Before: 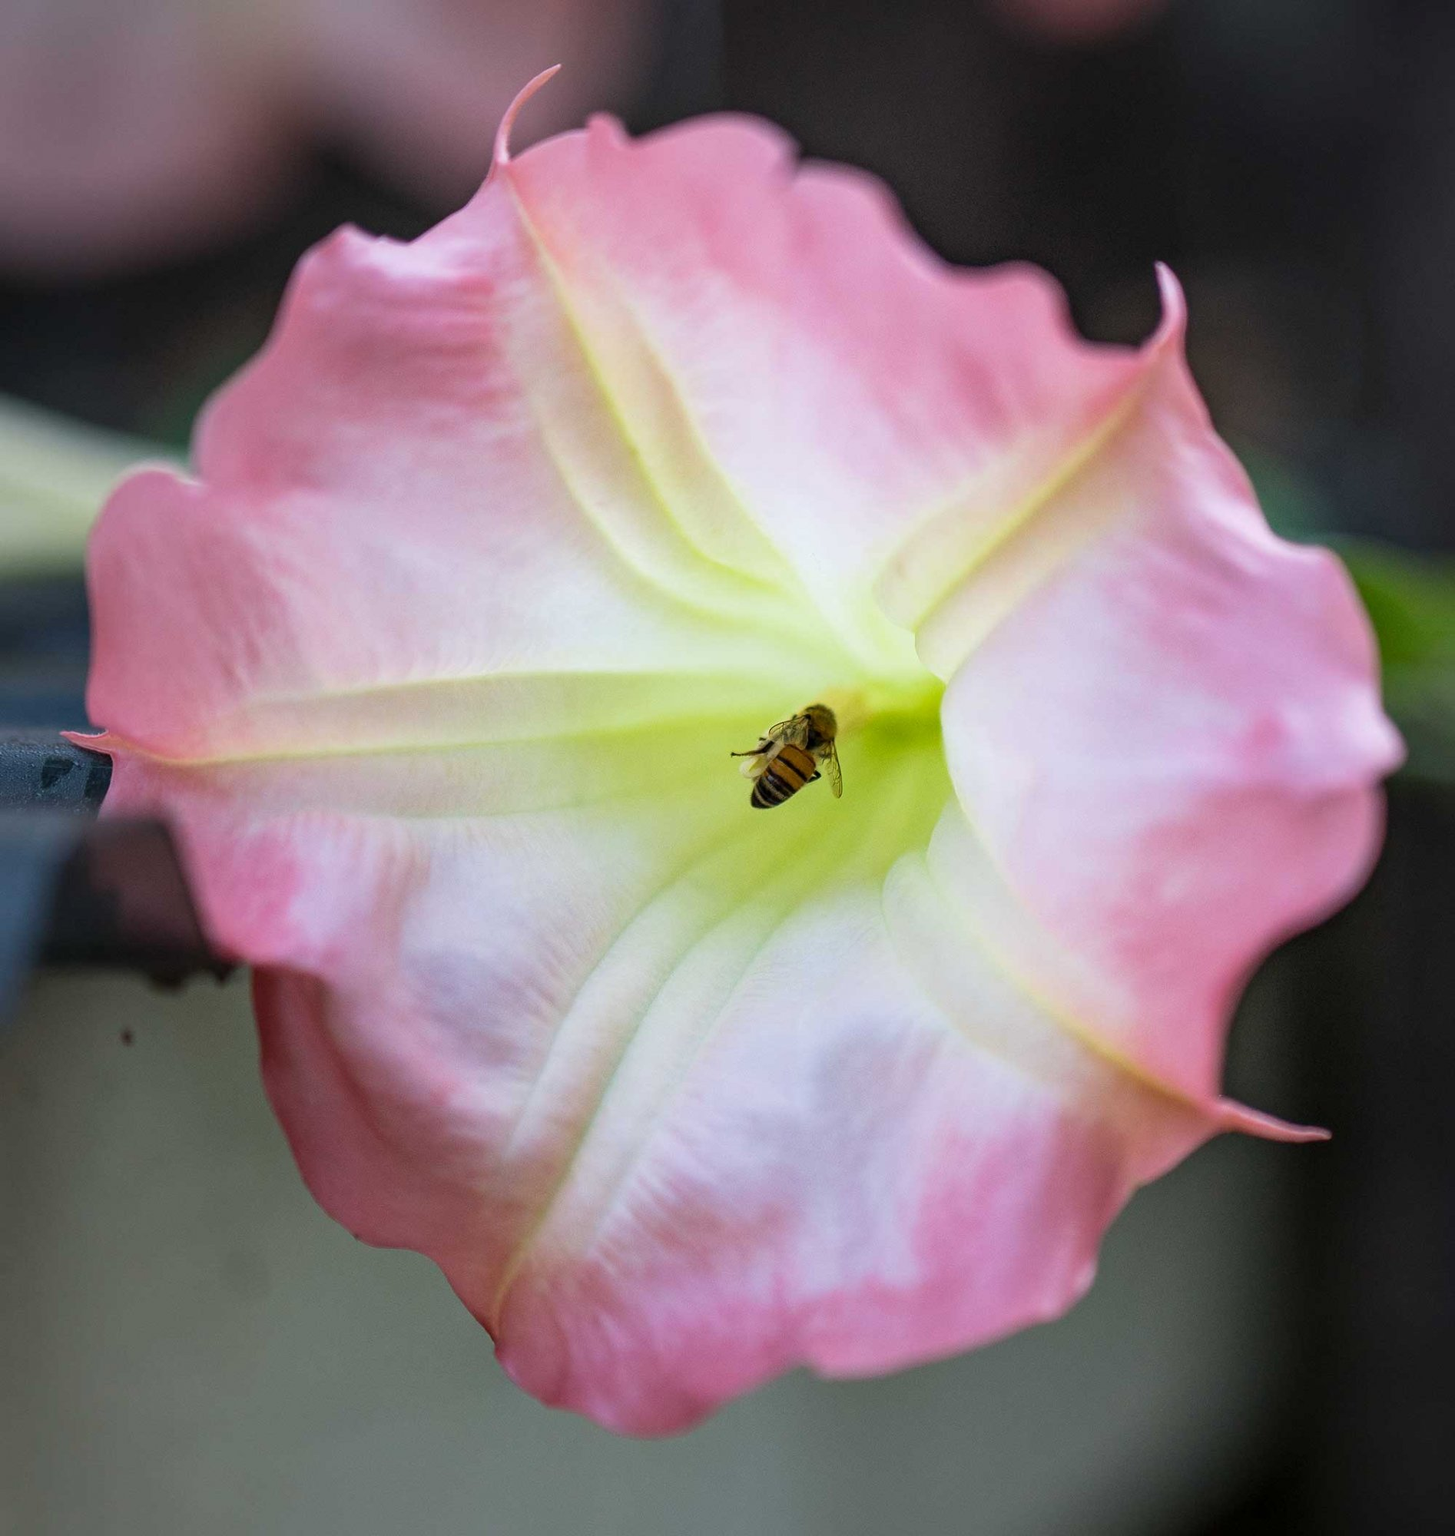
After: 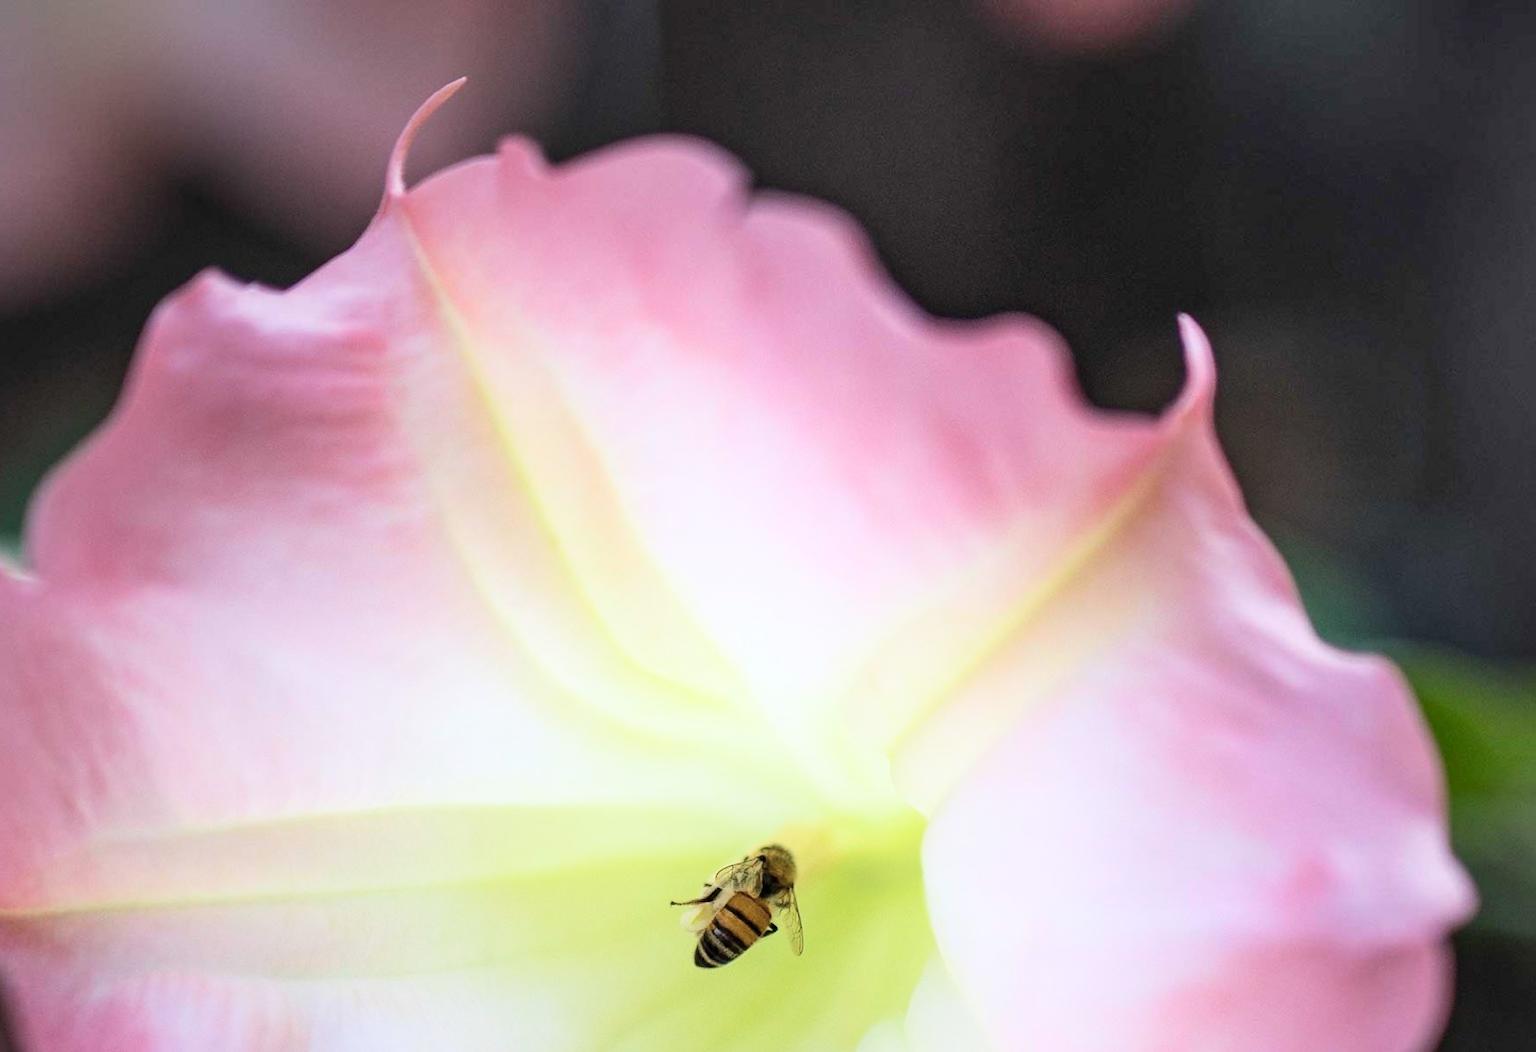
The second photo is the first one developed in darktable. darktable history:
shadows and highlights: highlights 70.7, soften with gaussian
contrast brightness saturation: contrast 0.07
crop and rotate: left 11.812%, bottom 42.776%
